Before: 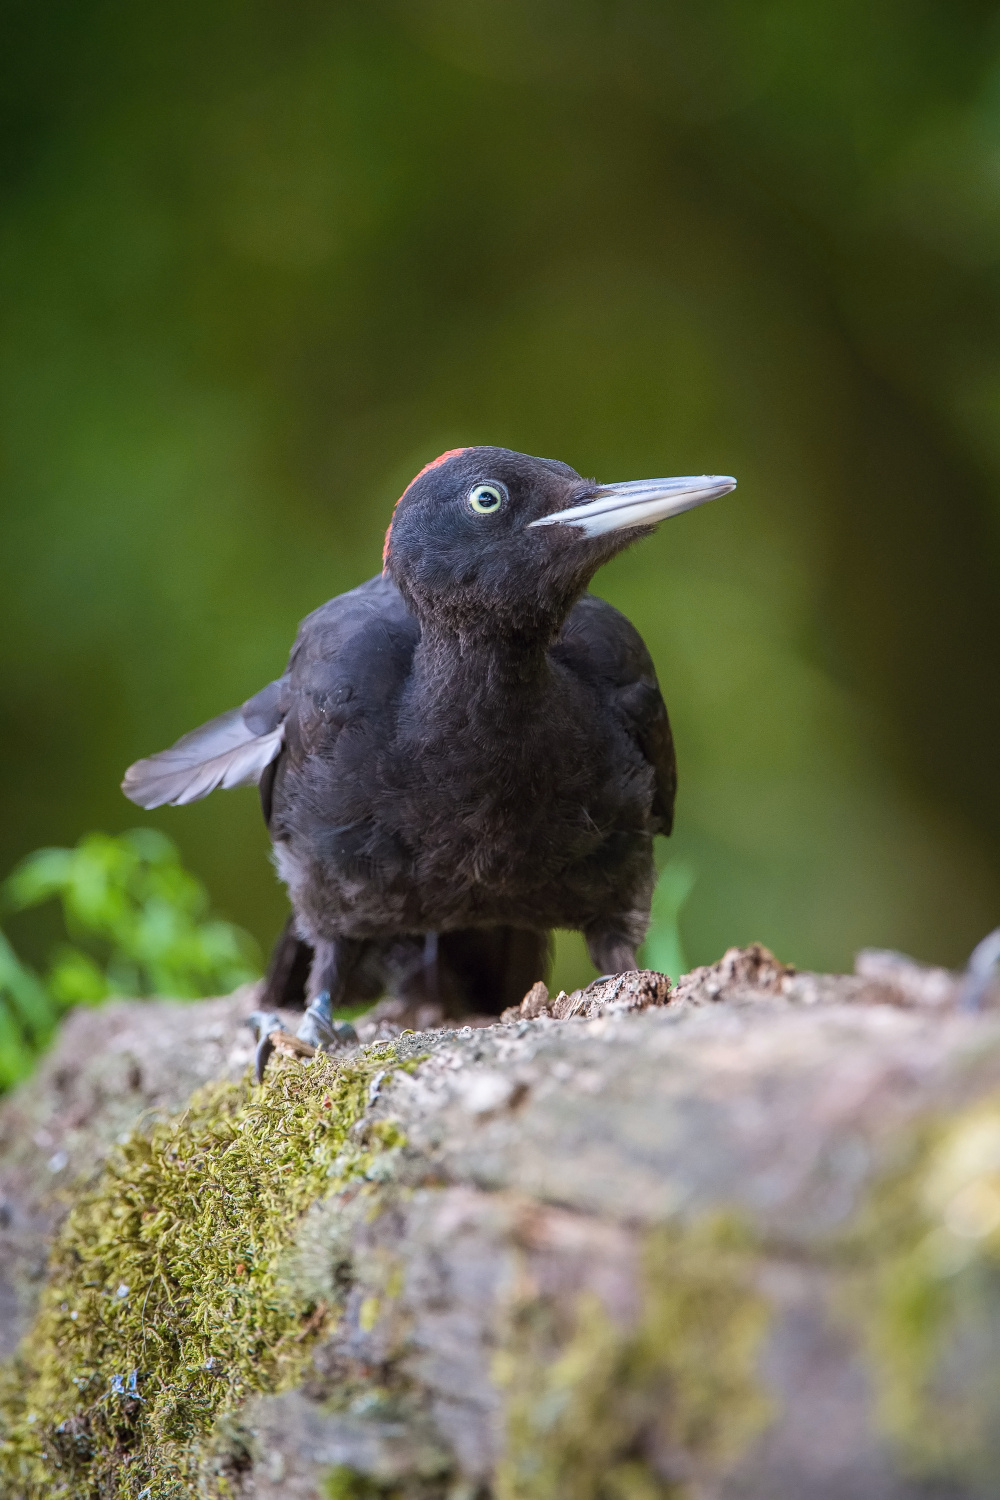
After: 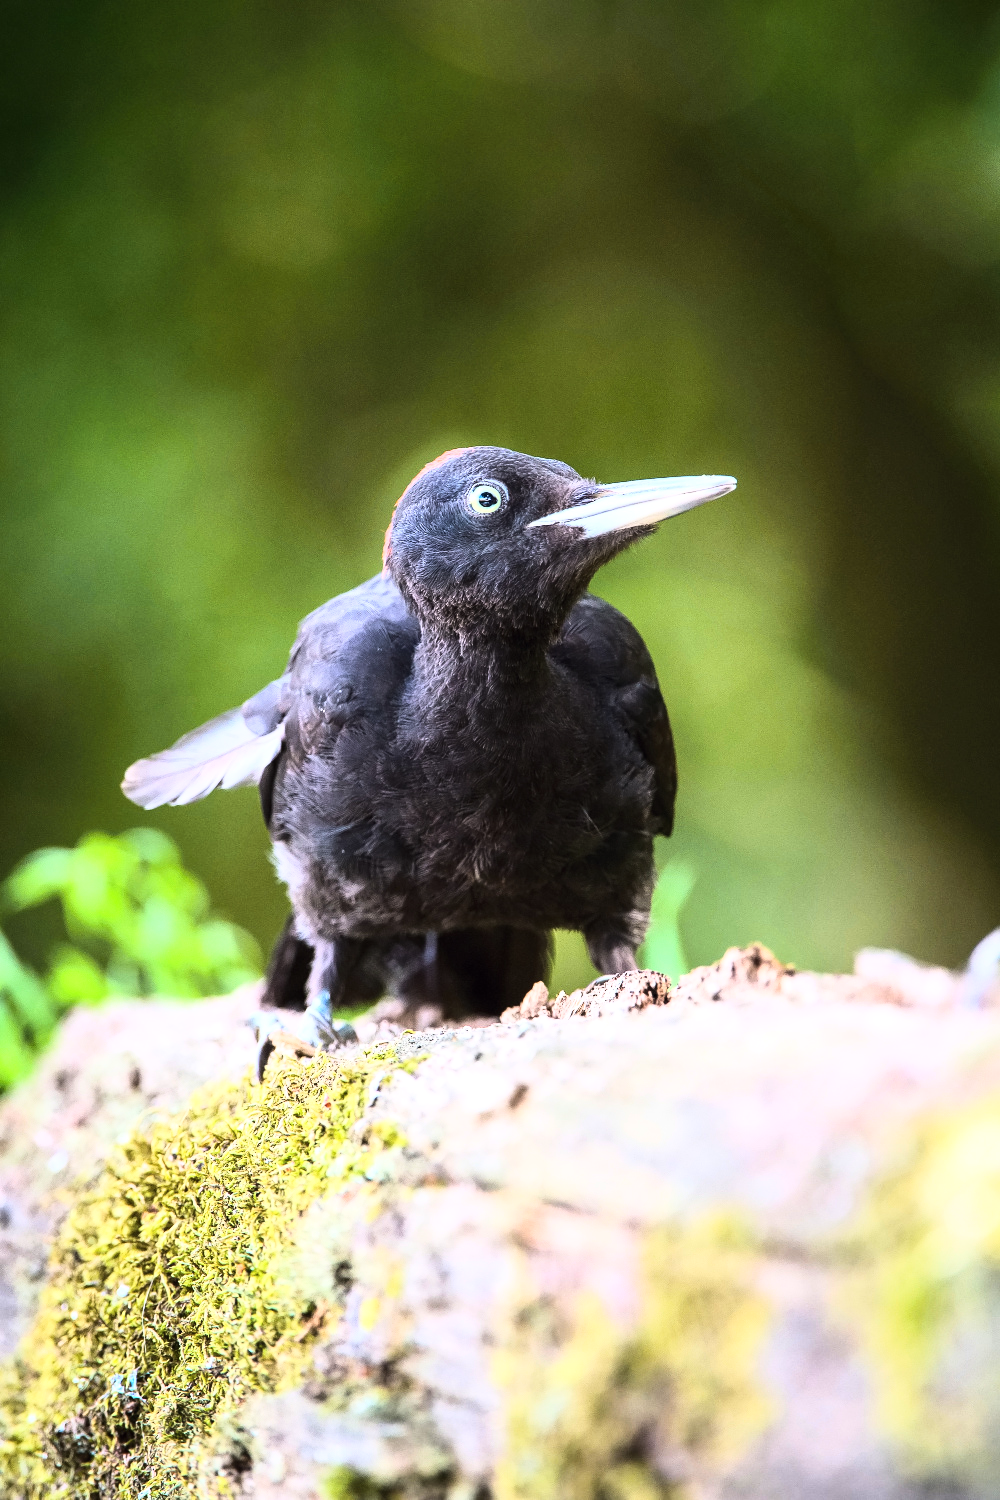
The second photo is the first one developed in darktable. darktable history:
base curve: curves: ch0 [(0, 0) (0.018, 0.026) (0.143, 0.37) (0.33, 0.731) (0.458, 0.853) (0.735, 0.965) (0.905, 0.986) (1, 1)]
tone equalizer: -8 EV -0.75 EV, -7 EV -0.7 EV, -6 EV -0.6 EV, -5 EV -0.4 EV, -3 EV 0.4 EV, -2 EV 0.6 EV, -1 EV 0.7 EV, +0 EV 0.75 EV, edges refinement/feathering 500, mask exposure compensation -1.57 EV, preserve details no
